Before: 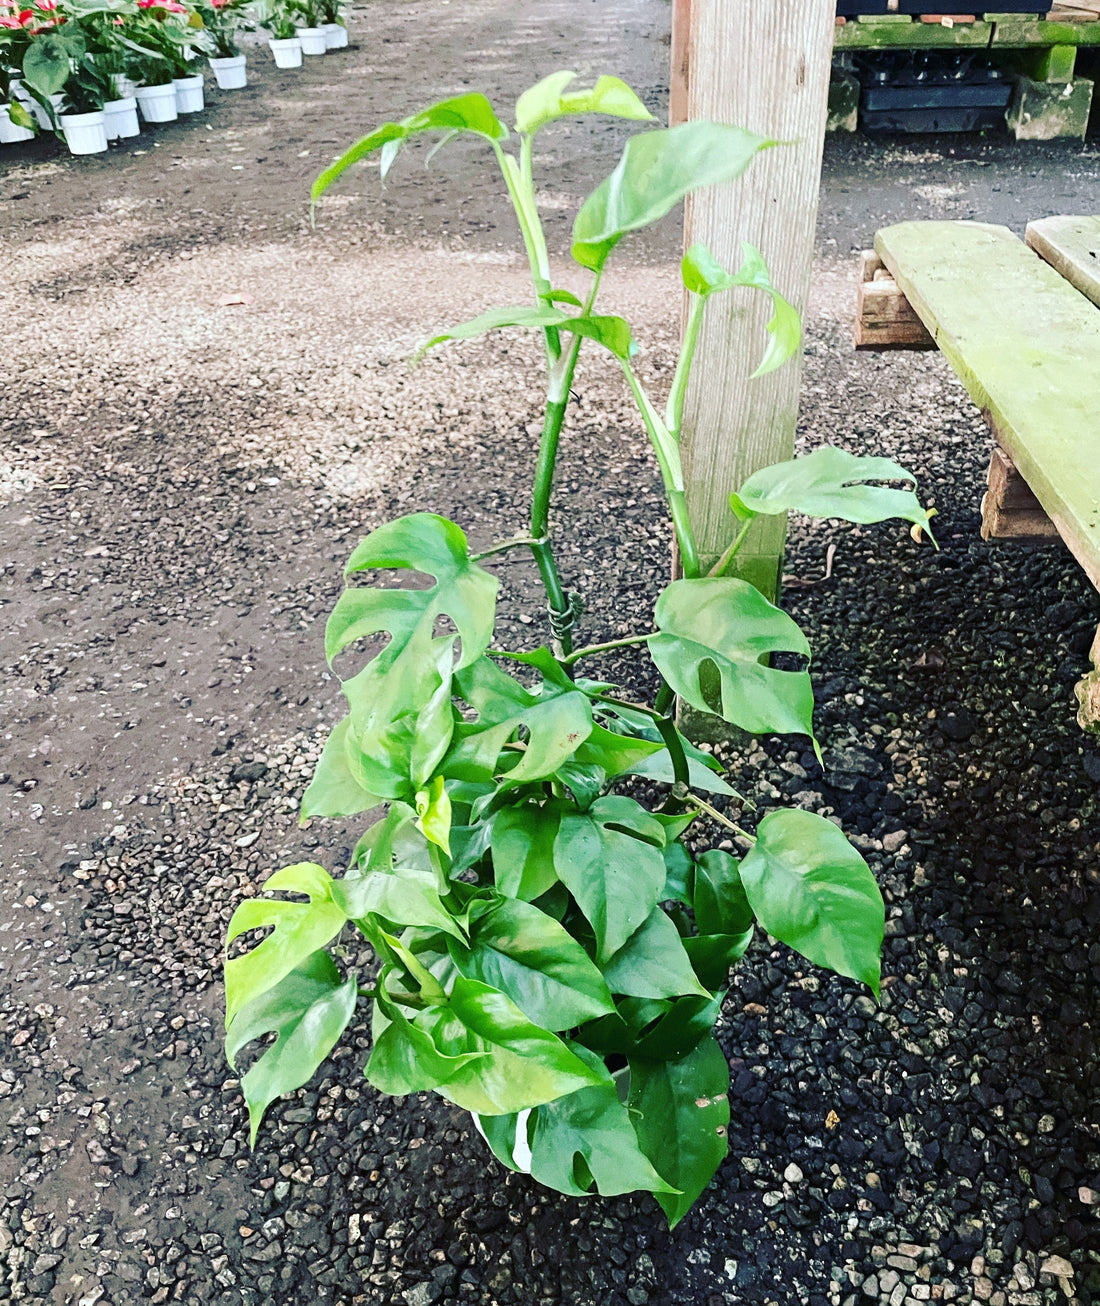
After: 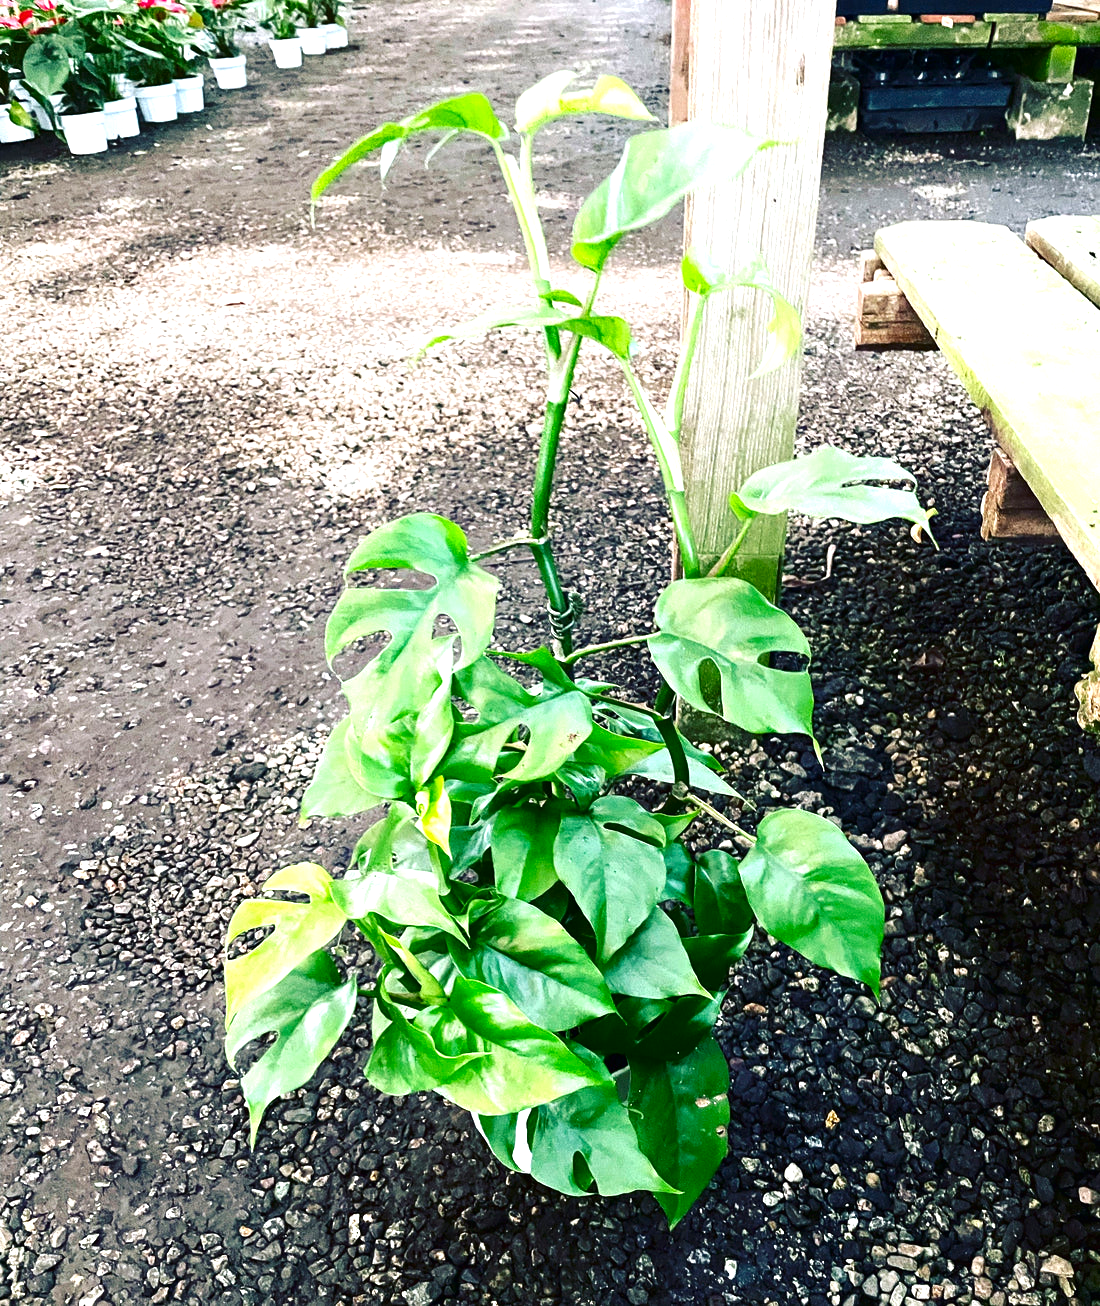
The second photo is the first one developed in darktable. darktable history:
contrast brightness saturation: brightness -0.2, saturation 0.08
exposure: black level correction 0, exposure 0.7 EV, compensate exposure bias true, compensate highlight preservation false
